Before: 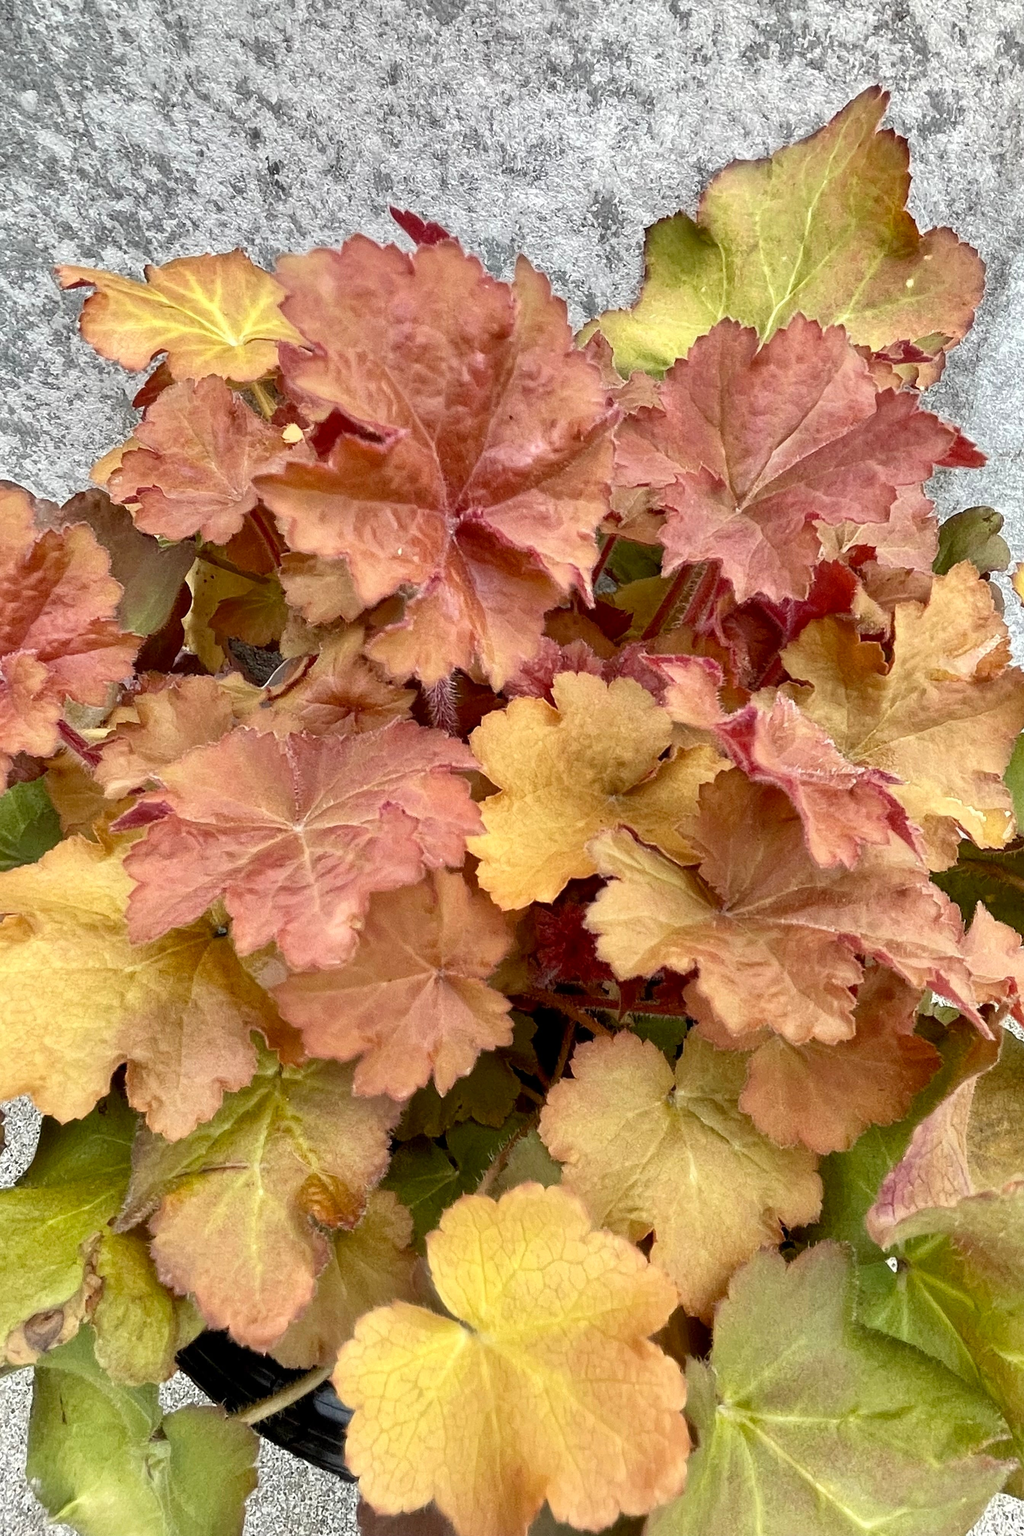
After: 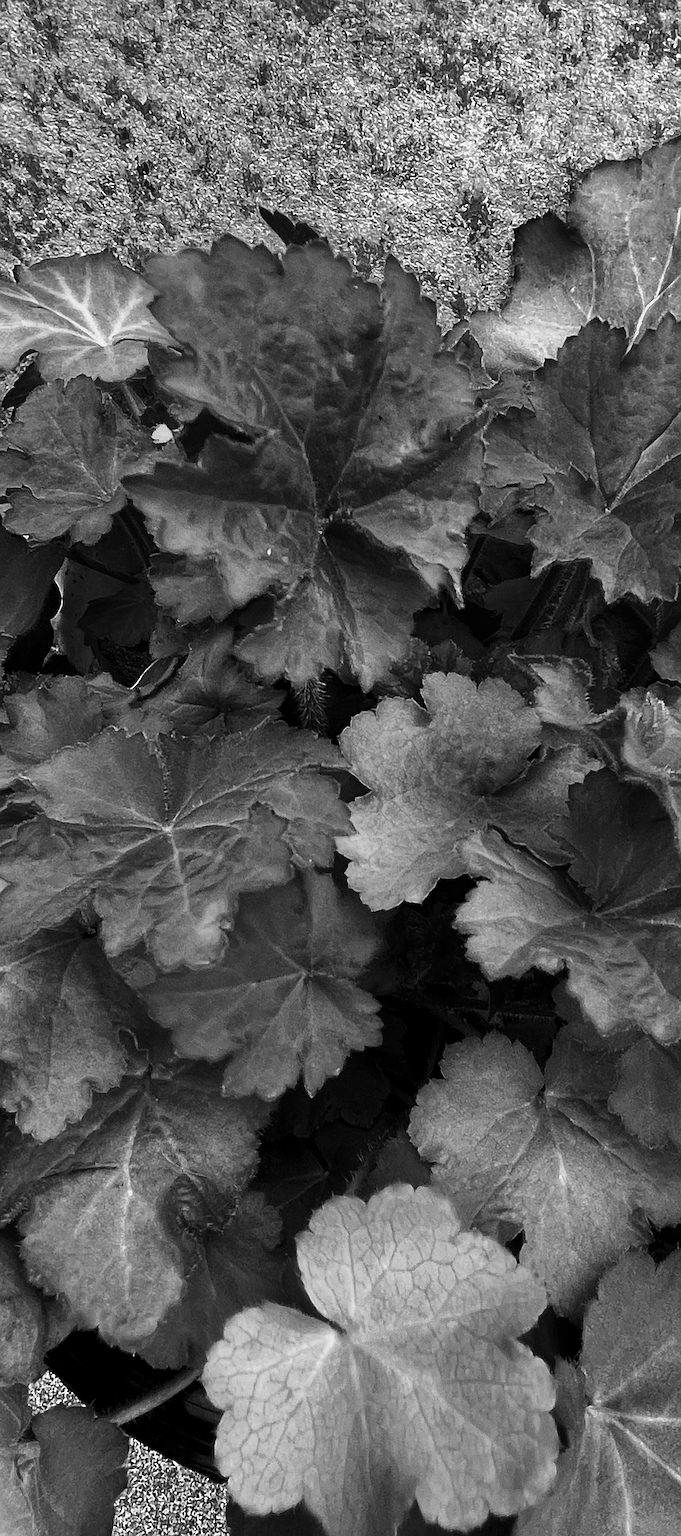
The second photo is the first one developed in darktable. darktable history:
crop and rotate: left 12.818%, right 20.639%
sharpen: amount 0.493
contrast brightness saturation: contrast -0.031, brightness -0.598, saturation -0.997
